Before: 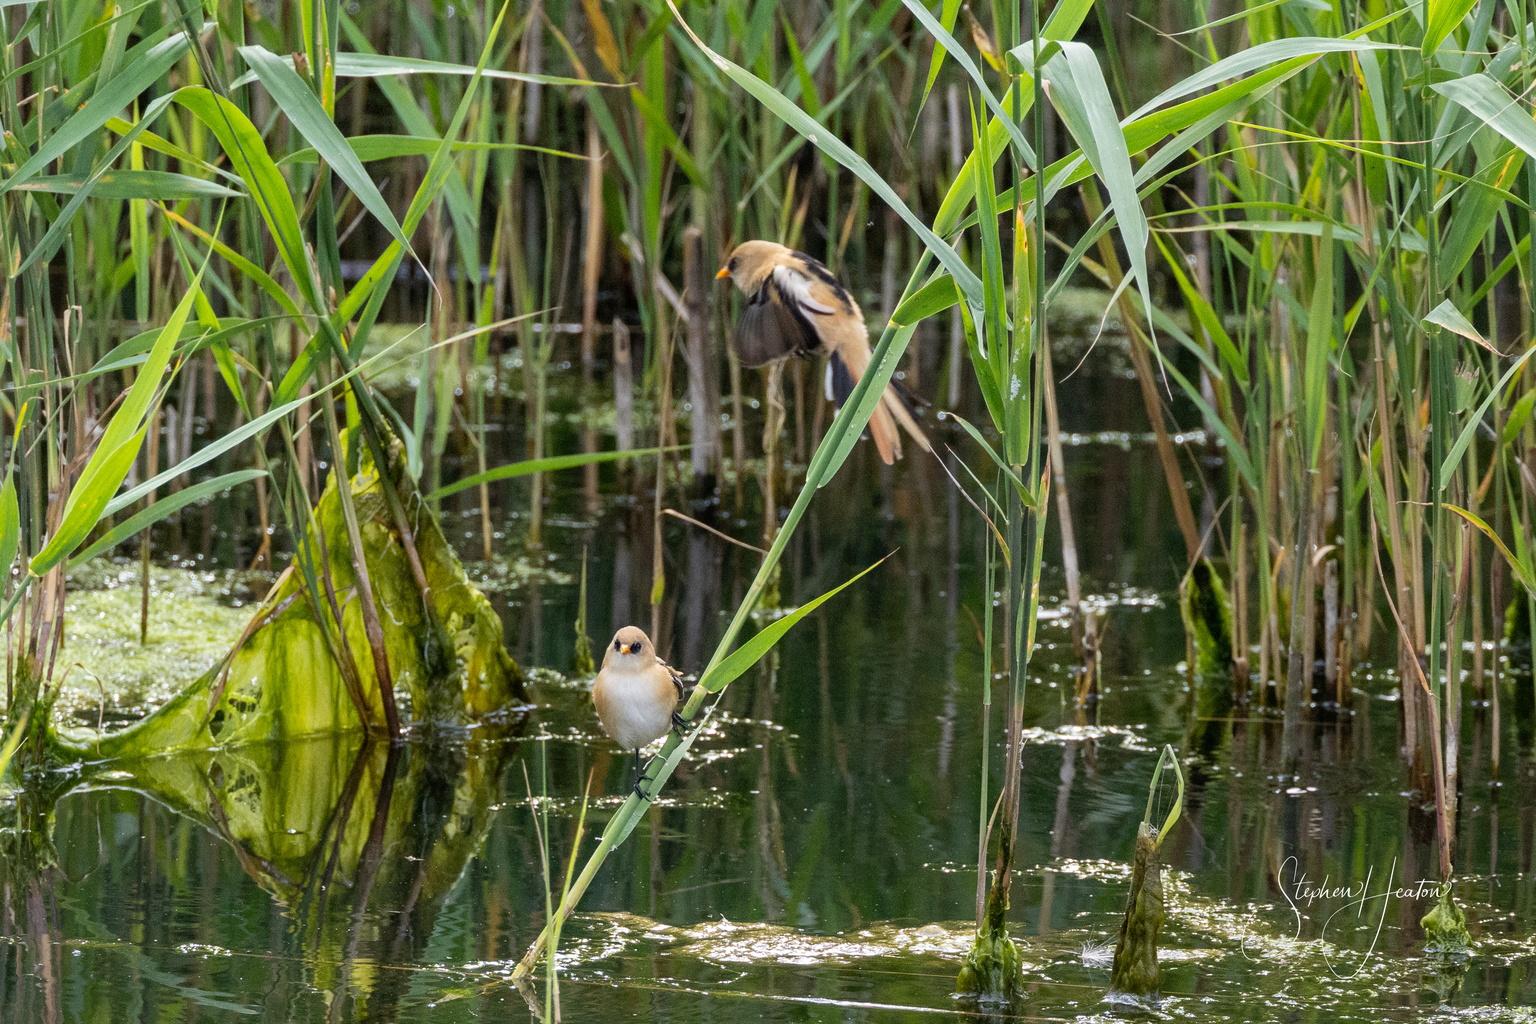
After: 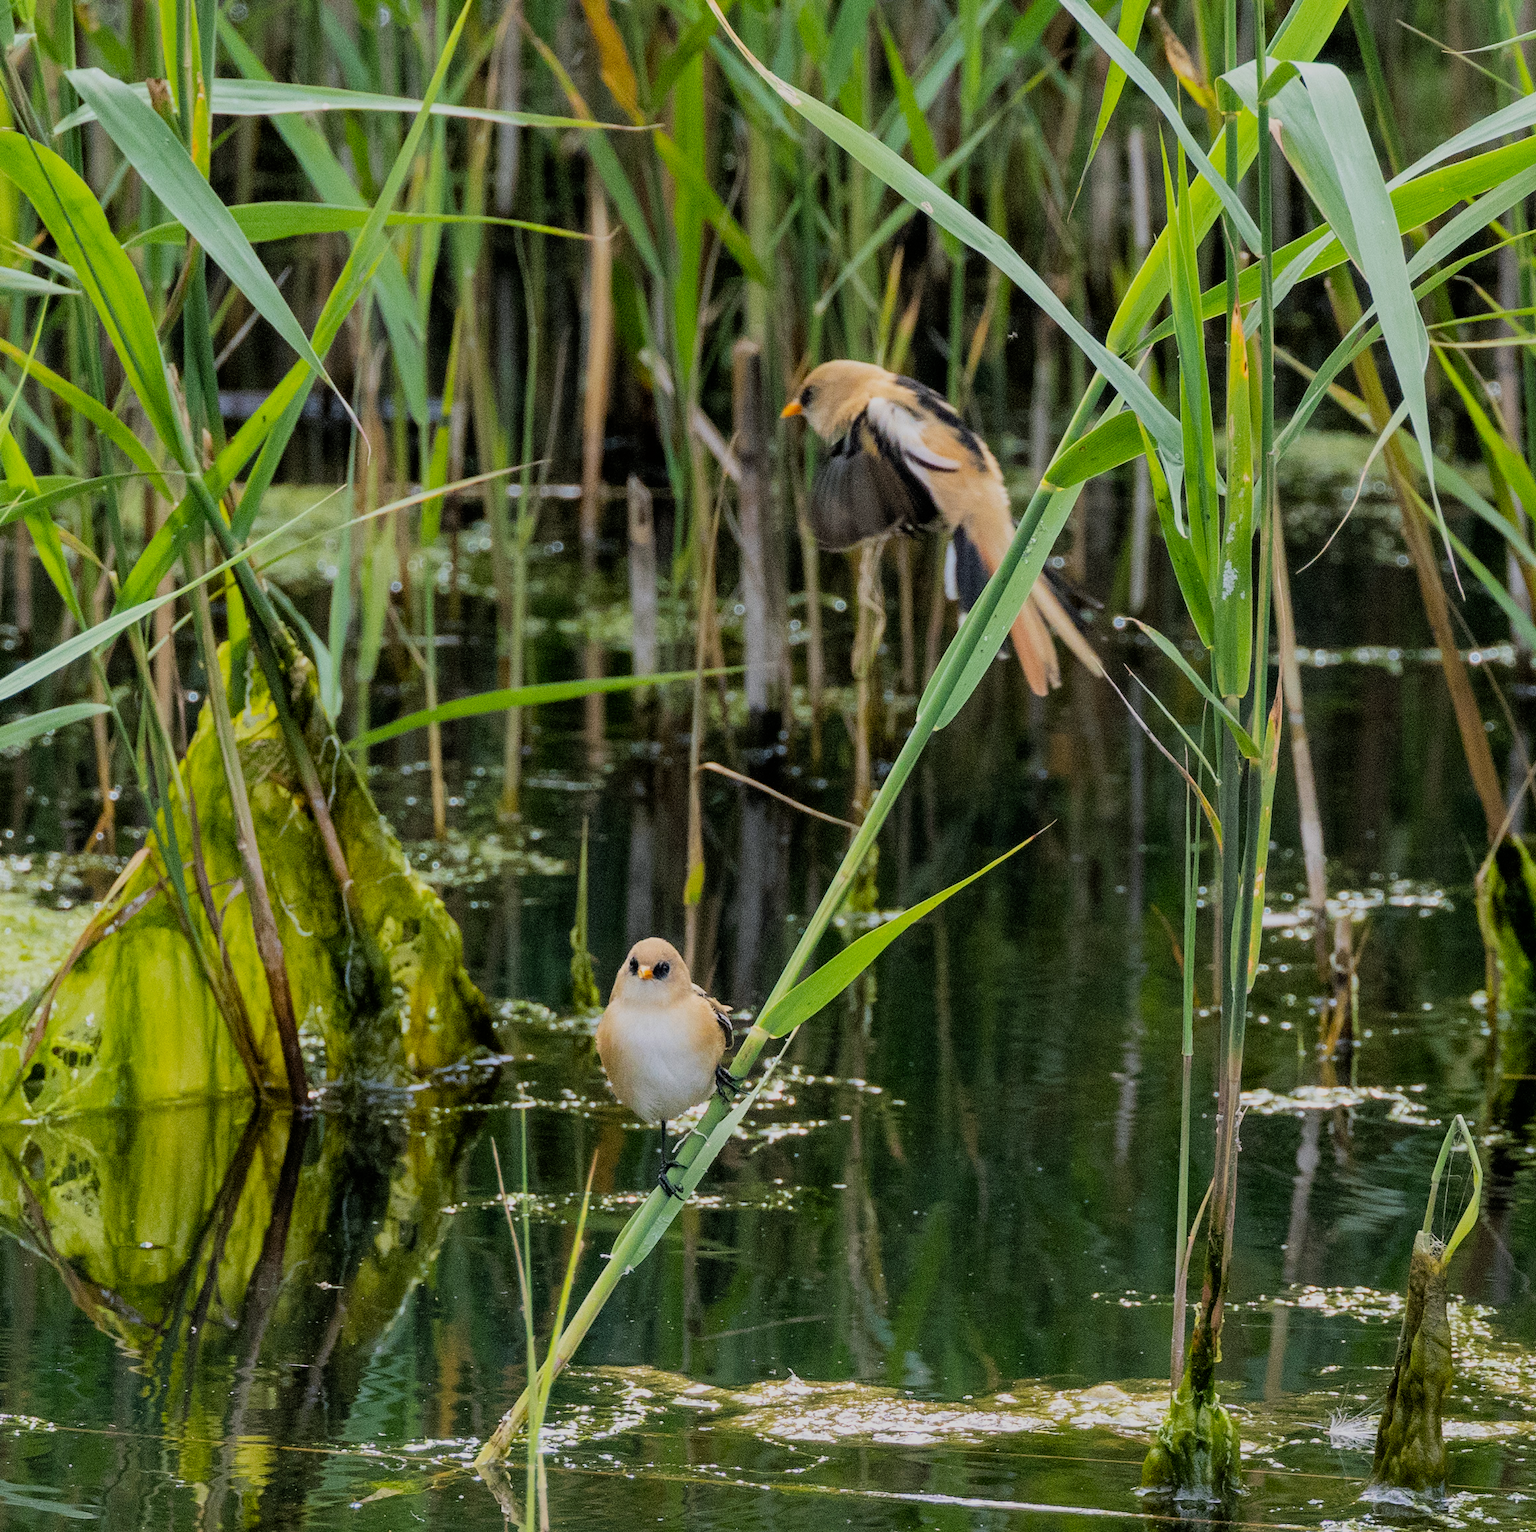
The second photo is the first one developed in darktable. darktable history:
crop and rotate: left 12.682%, right 20.532%
color balance rgb: shadows lift › chroma 2.047%, shadows lift › hue 138.34°, perceptual saturation grading › global saturation 0.787%, perceptual saturation grading › mid-tones 11.624%, global vibrance 20%
filmic rgb: black relative exposure -7.65 EV, white relative exposure 4.56 EV, hardness 3.61, color science v6 (2022)
exposure: exposure -0.048 EV, compensate exposure bias true, compensate highlight preservation false
